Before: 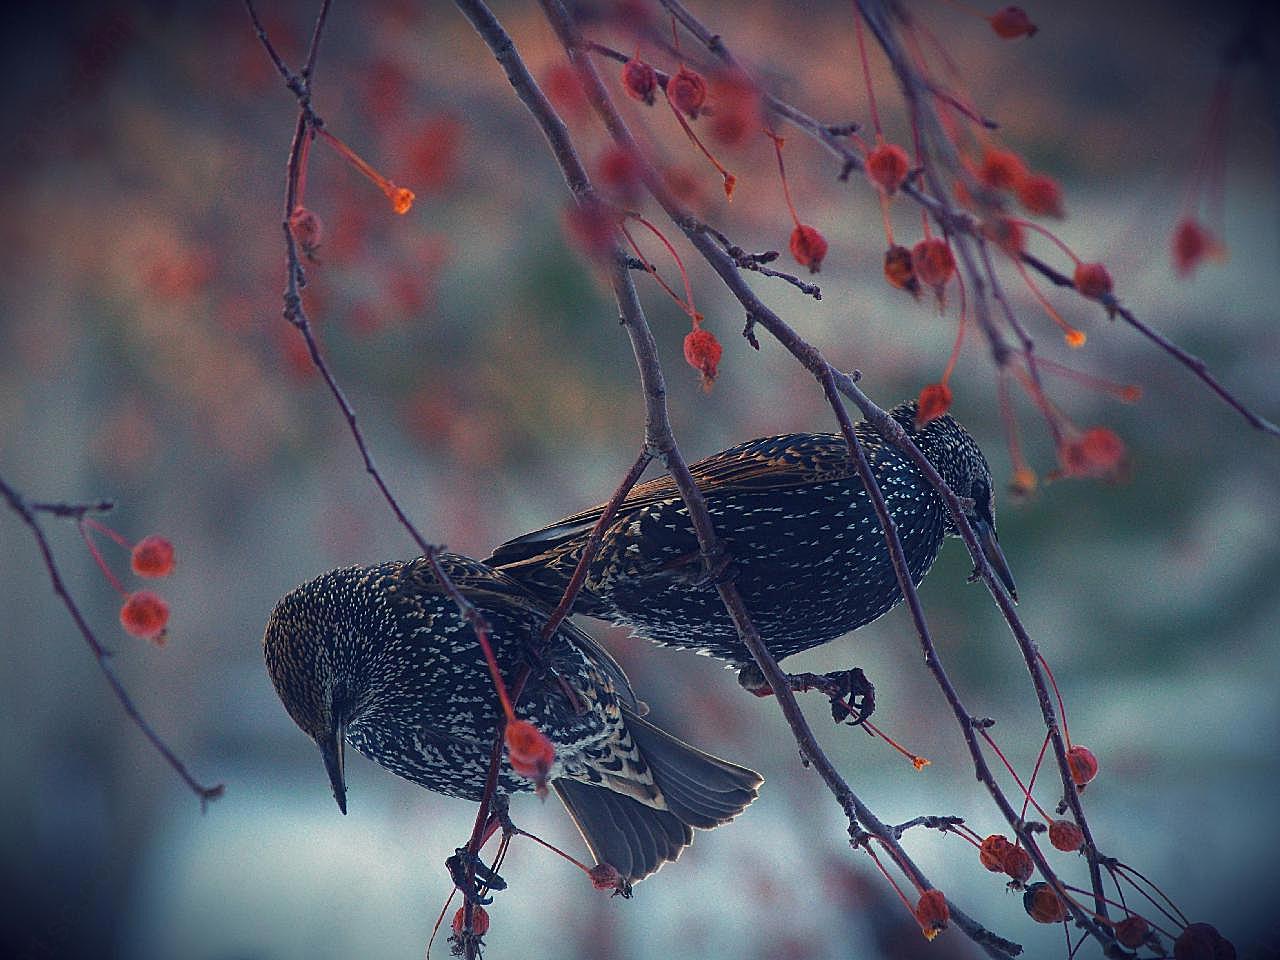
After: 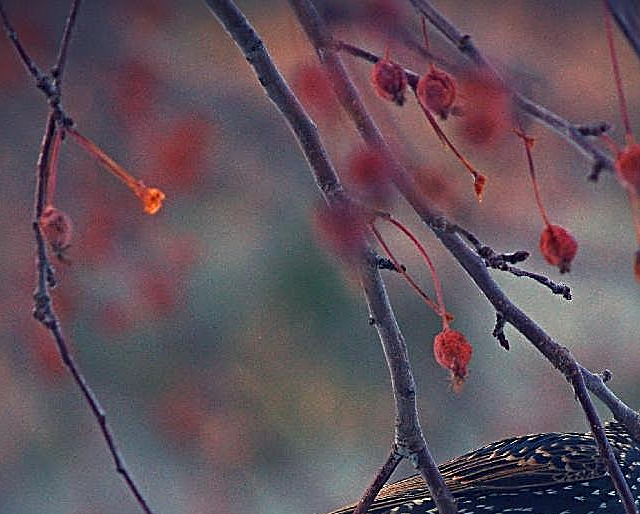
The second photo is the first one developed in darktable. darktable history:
sharpen: radius 4.883
crop: left 19.556%, right 30.401%, bottom 46.458%
